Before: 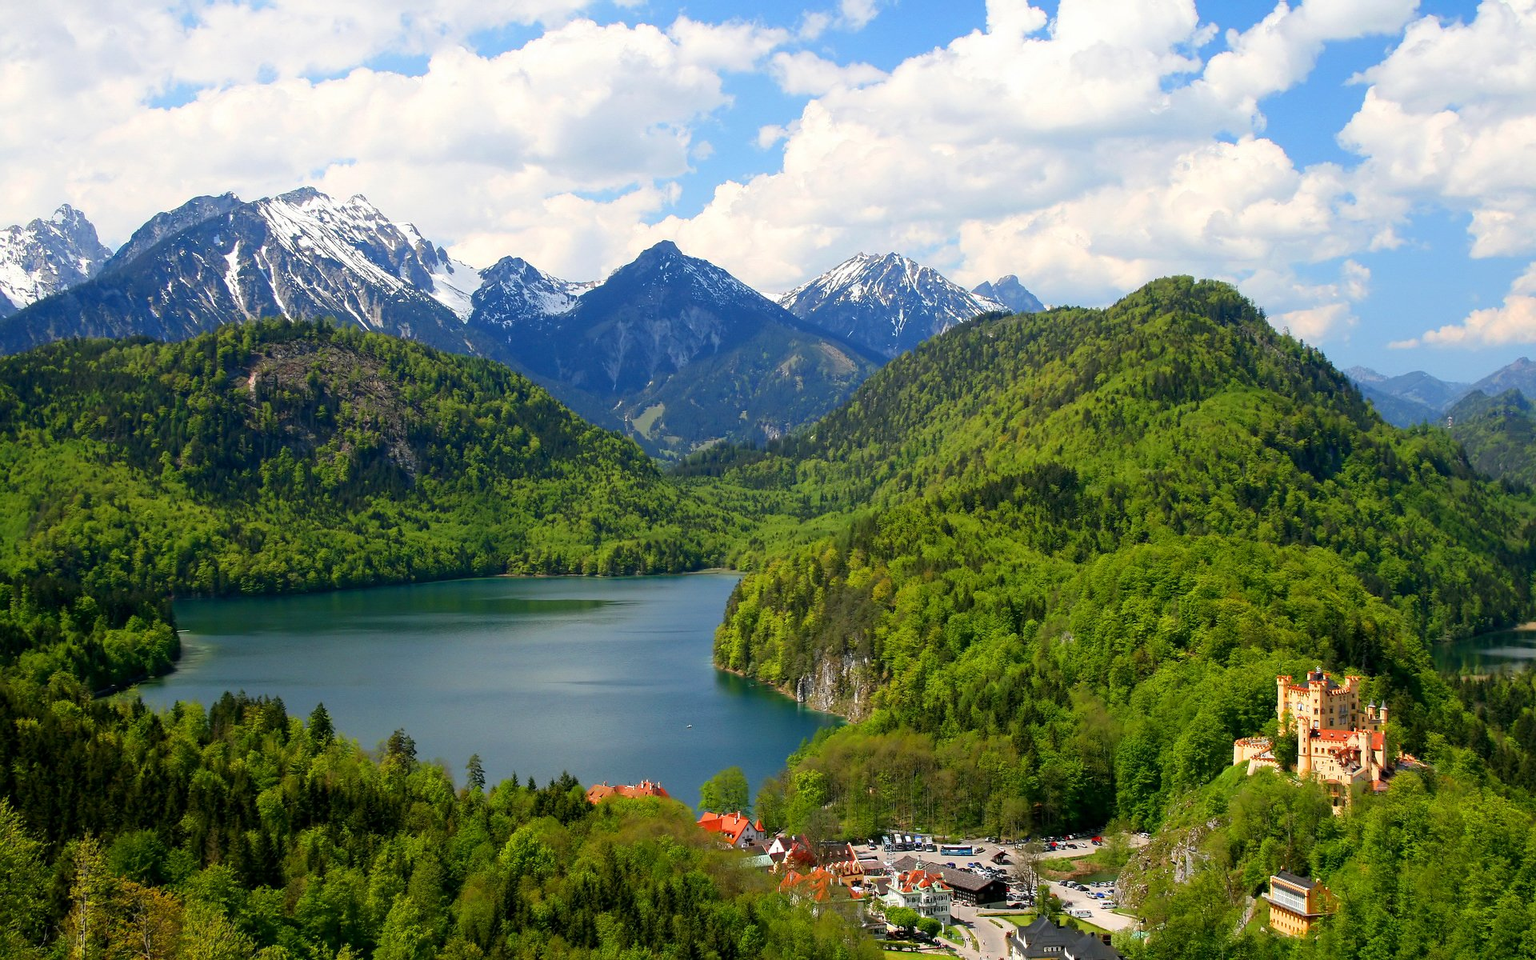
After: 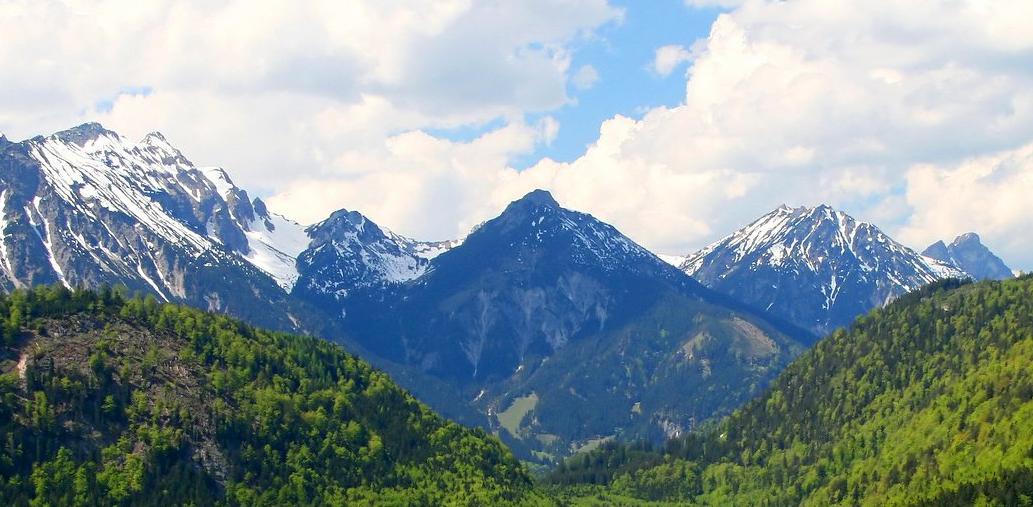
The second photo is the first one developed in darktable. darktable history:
exposure: black level correction 0.001, compensate highlight preservation false
crop: left 15.272%, top 9.287%, right 30.917%, bottom 48.395%
